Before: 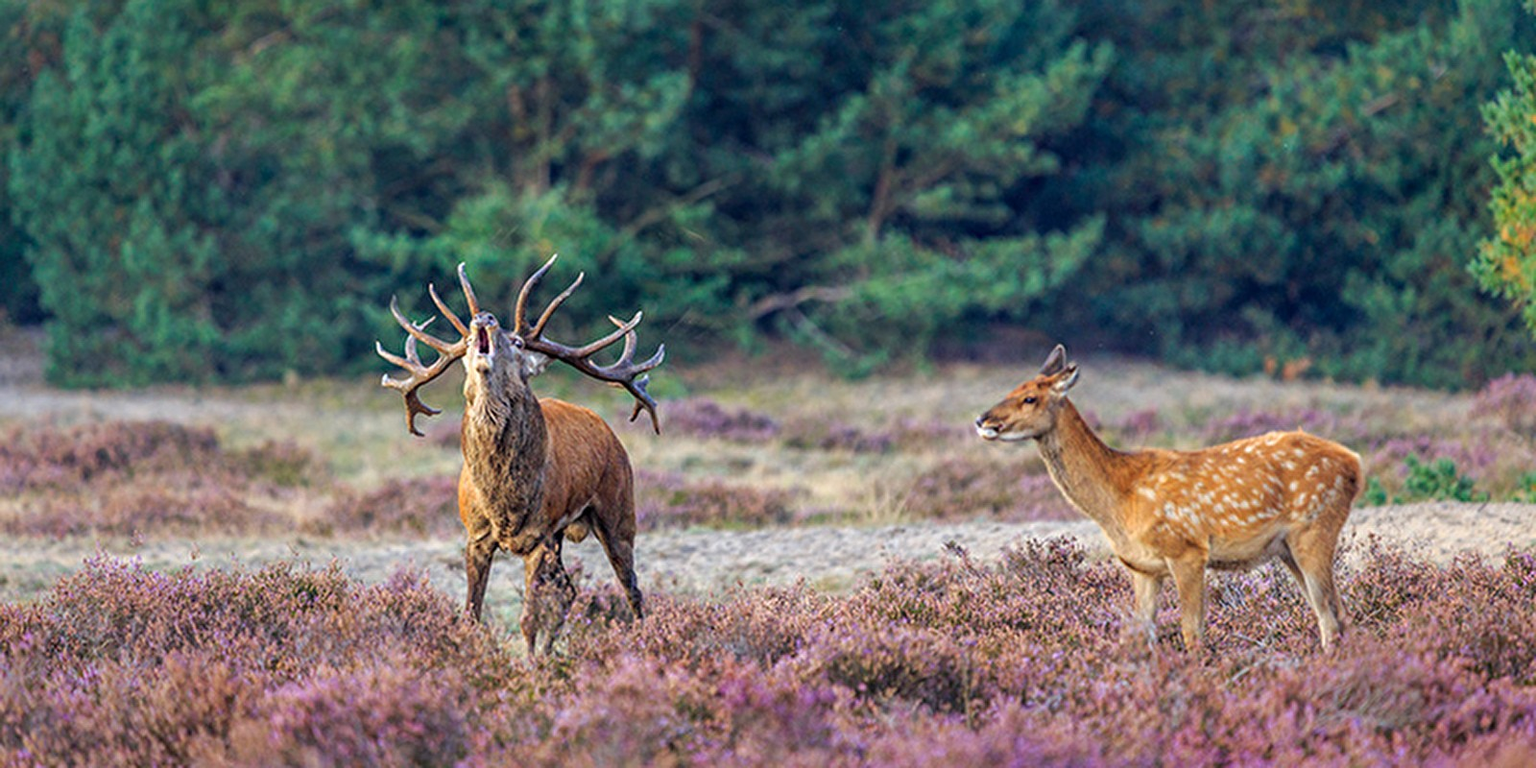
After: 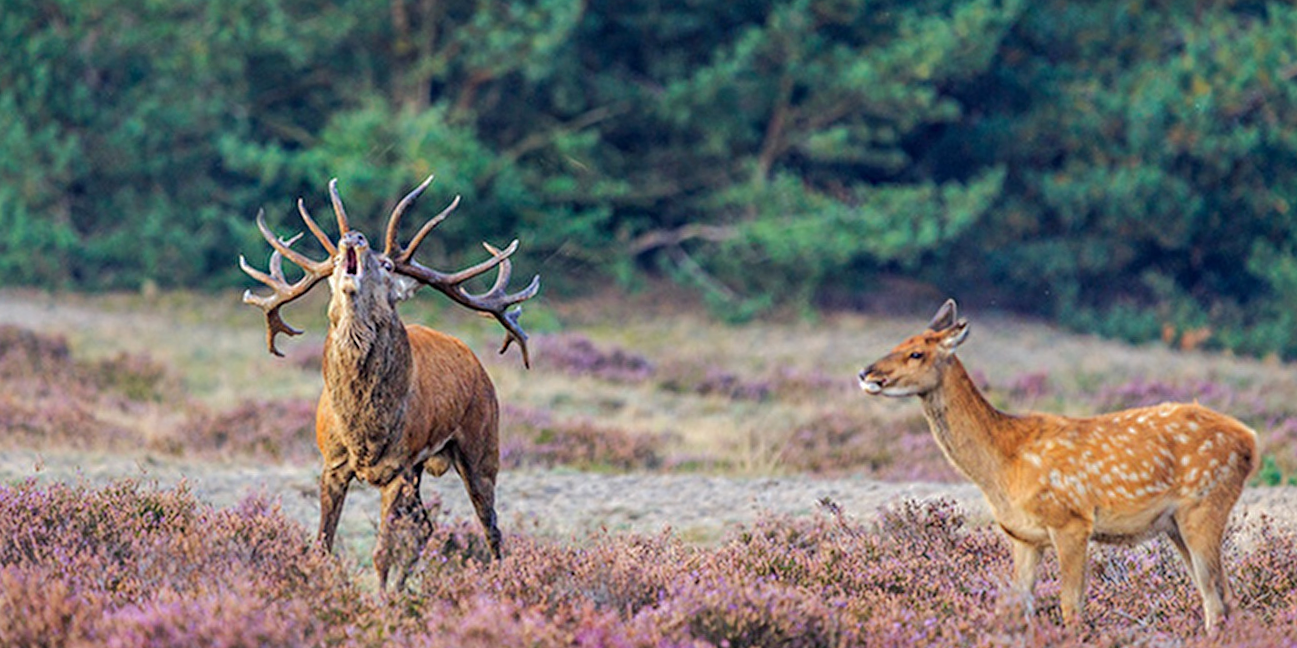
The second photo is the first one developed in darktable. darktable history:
crop and rotate: angle -3.27°, left 5.211%, top 5.211%, right 4.607%, bottom 4.607%
base curve: curves: ch0 [(0, 0) (0.235, 0.266) (0.503, 0.496) (0.786, 0.72) (1, 1)]
